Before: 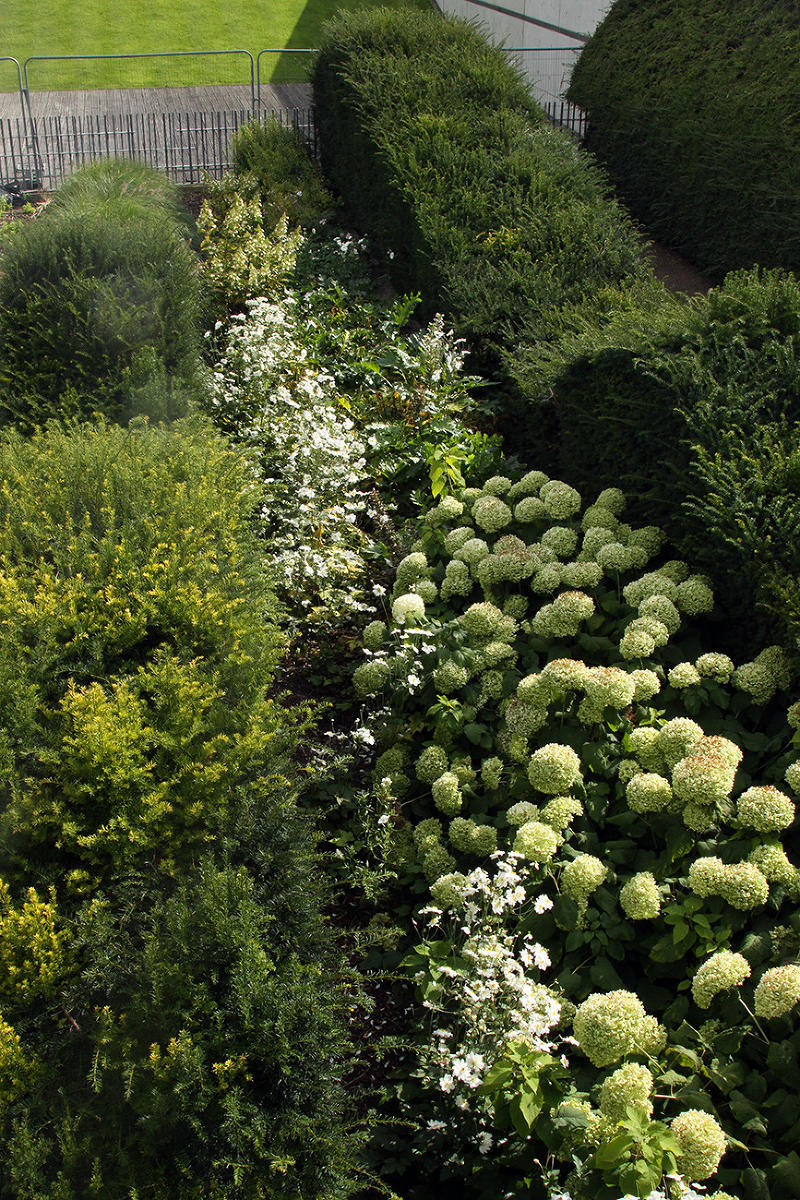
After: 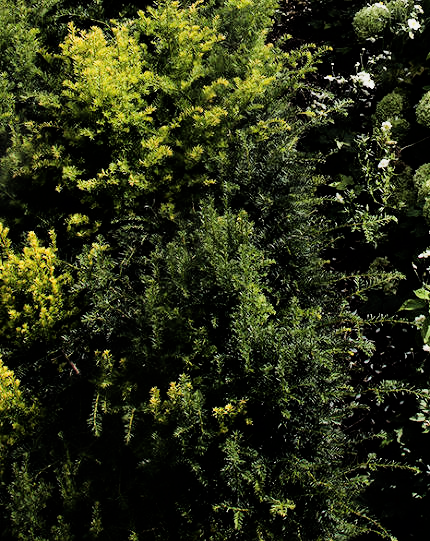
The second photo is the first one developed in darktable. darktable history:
filmic rgb: black relative exposure -7.65 EV, white relative exposure 4.56 EV, hardness 3.61, contrast 1.113
crop and rotate: top 54.745%, right 46.23%, bottom 0.157%
tone equalizer: -8 EV -1.1 EV, -7 EV -0.986 EV, -6 EV -0.837 EV, -5 EV -0.555 EV, -3 EV 0.591 EV, -2 EV 0.885 EV, -1 EV 1 EV, +0 EV 1.06 EV
